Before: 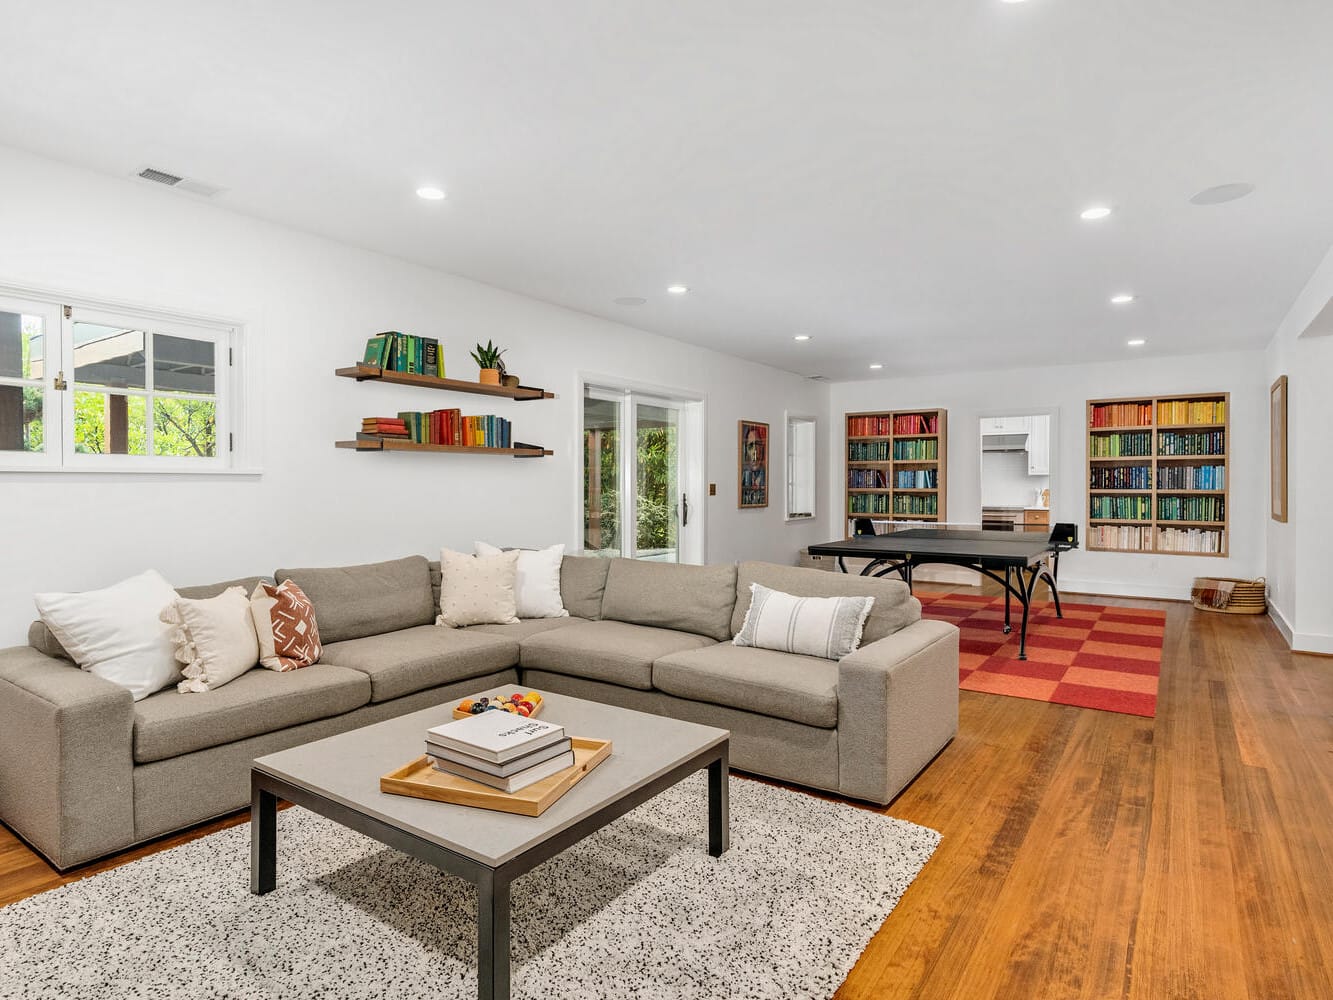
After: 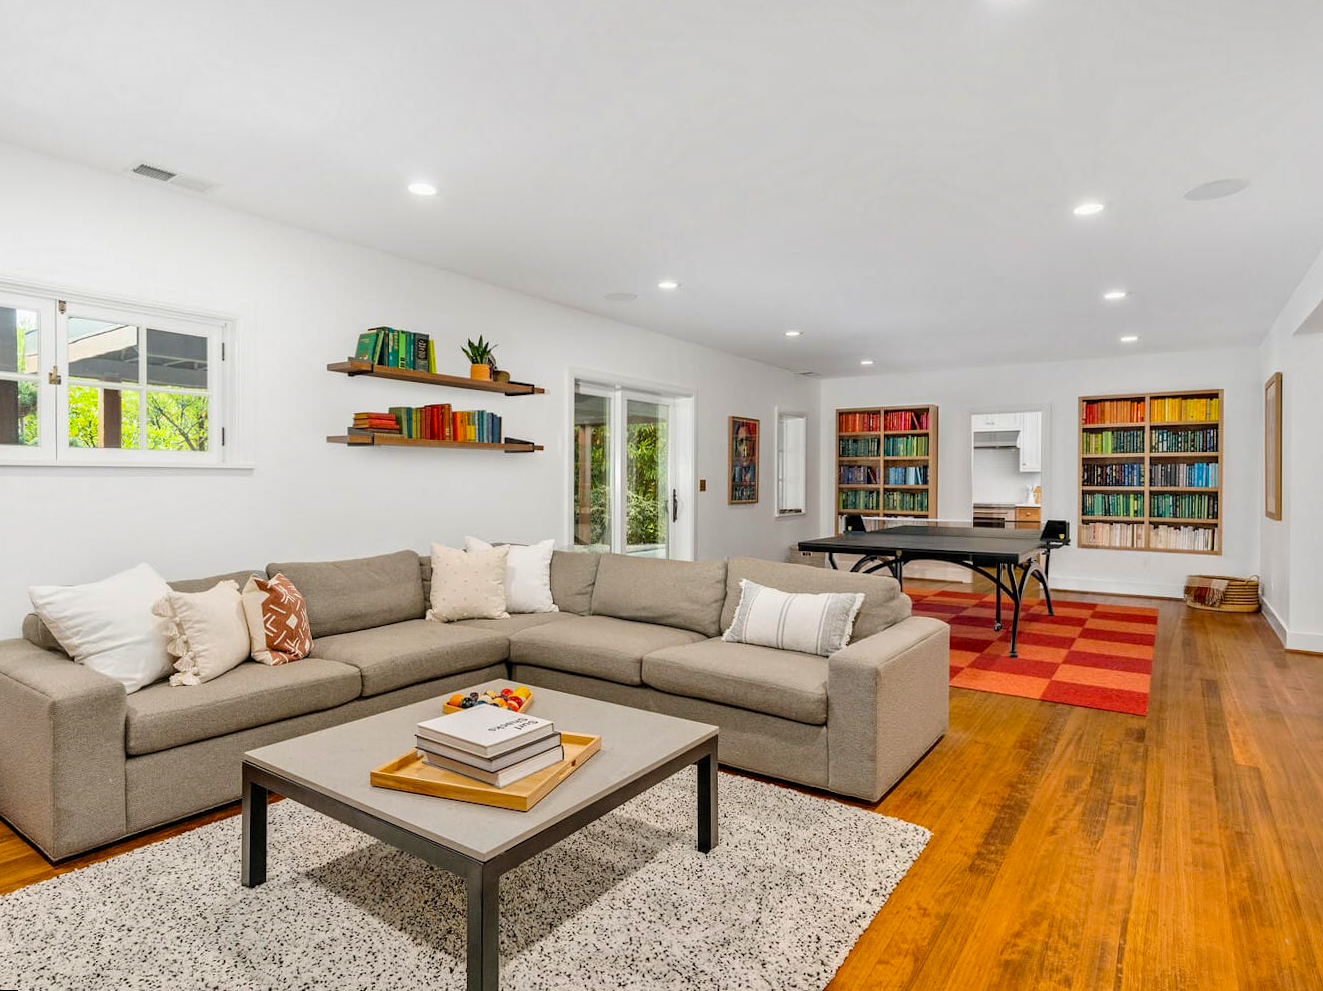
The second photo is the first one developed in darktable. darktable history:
color balance: output saturation 120%
rotate and perspective: rotation 0.192°, lens shift (horizontal) -0.015, crop left 0.005, crop right 0.996, crop top 0.006, crop bottom 0.99
